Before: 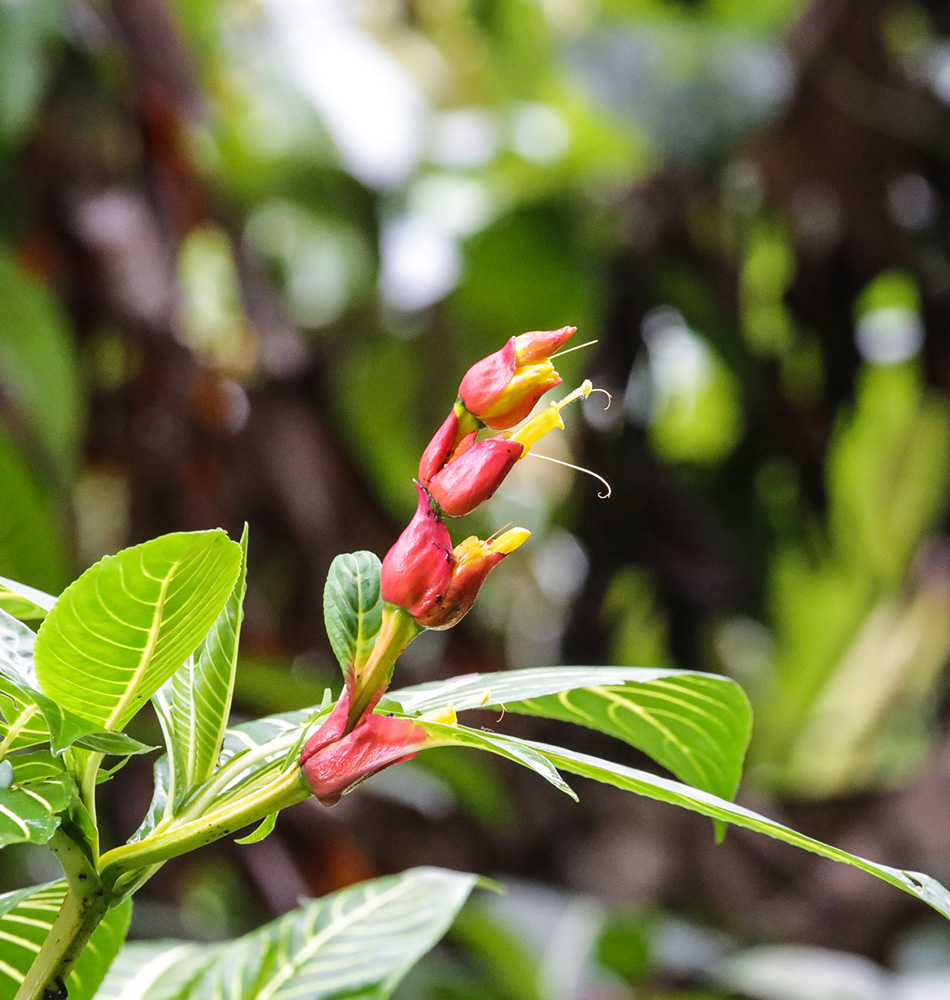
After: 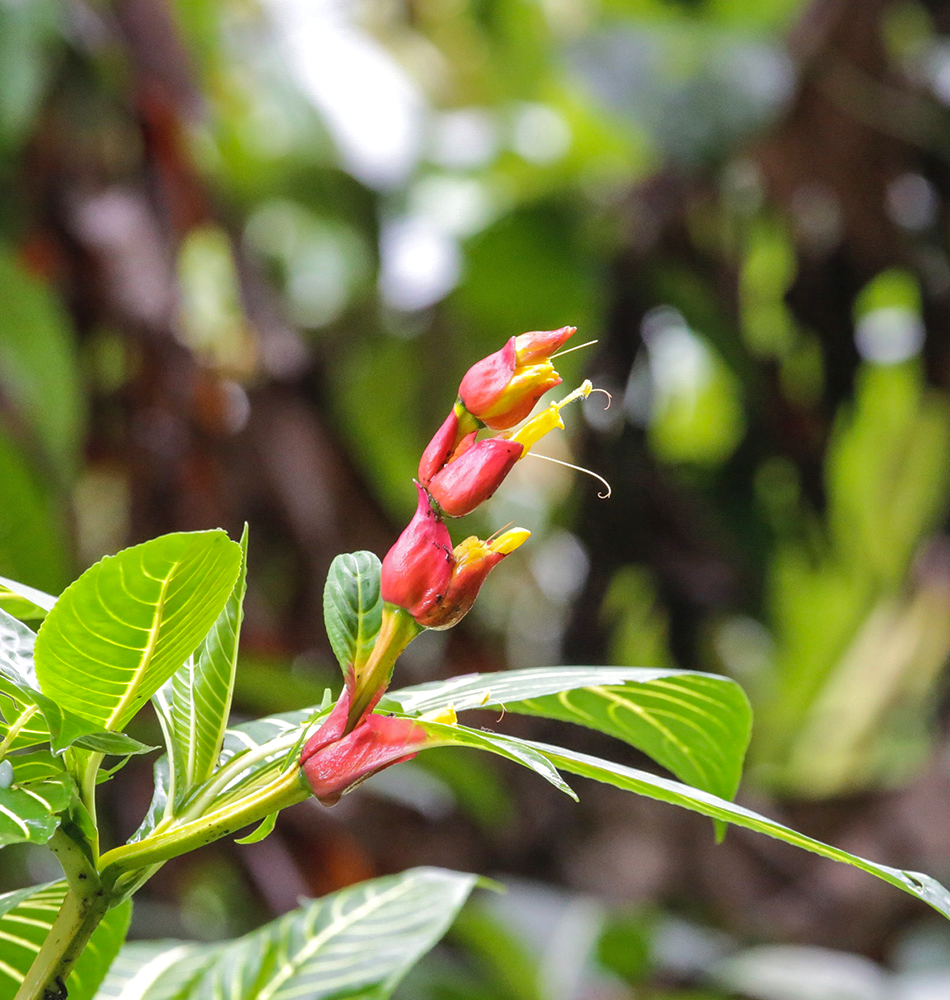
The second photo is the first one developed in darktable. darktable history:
exposure: exposure 0.078 EV, compensate highlight preservation false
shadows and highlights: on, module defaults
